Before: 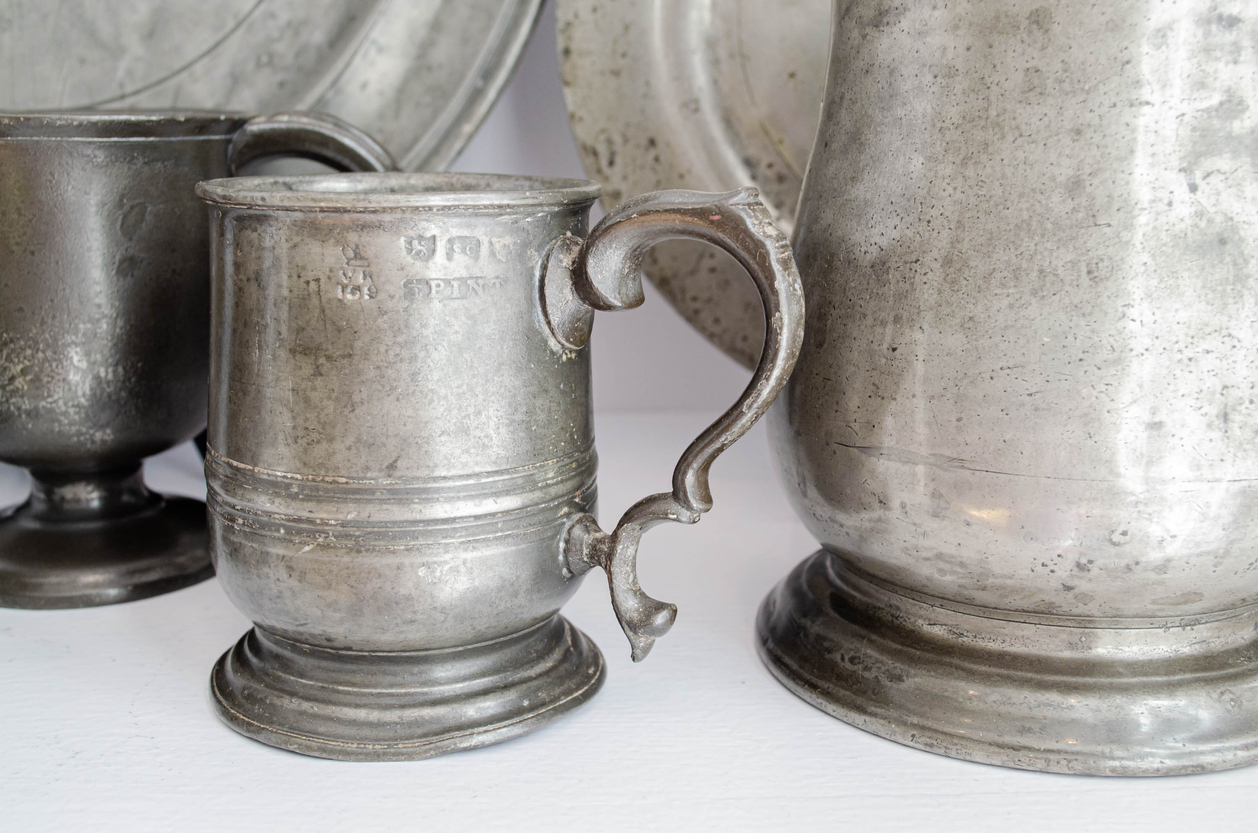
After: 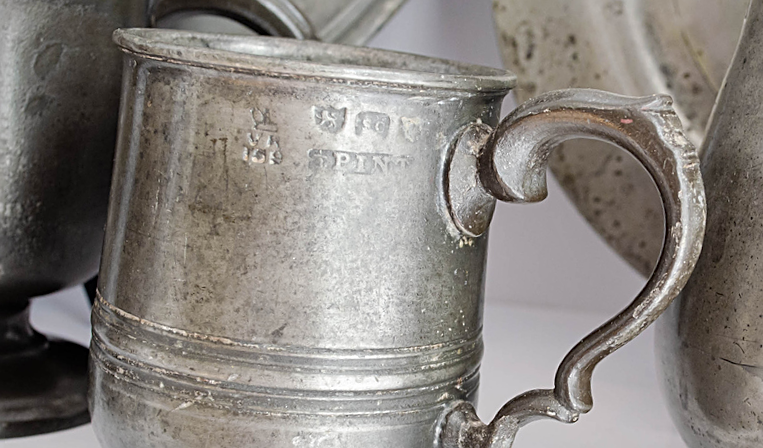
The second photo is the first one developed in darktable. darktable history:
shadows and highlights: soften with gaussian
sharpen: on, module defaults
crop and rotate: angle -6.3°, left 2.228%, top 7.036%, right 27.369%, bottom 30.515%
